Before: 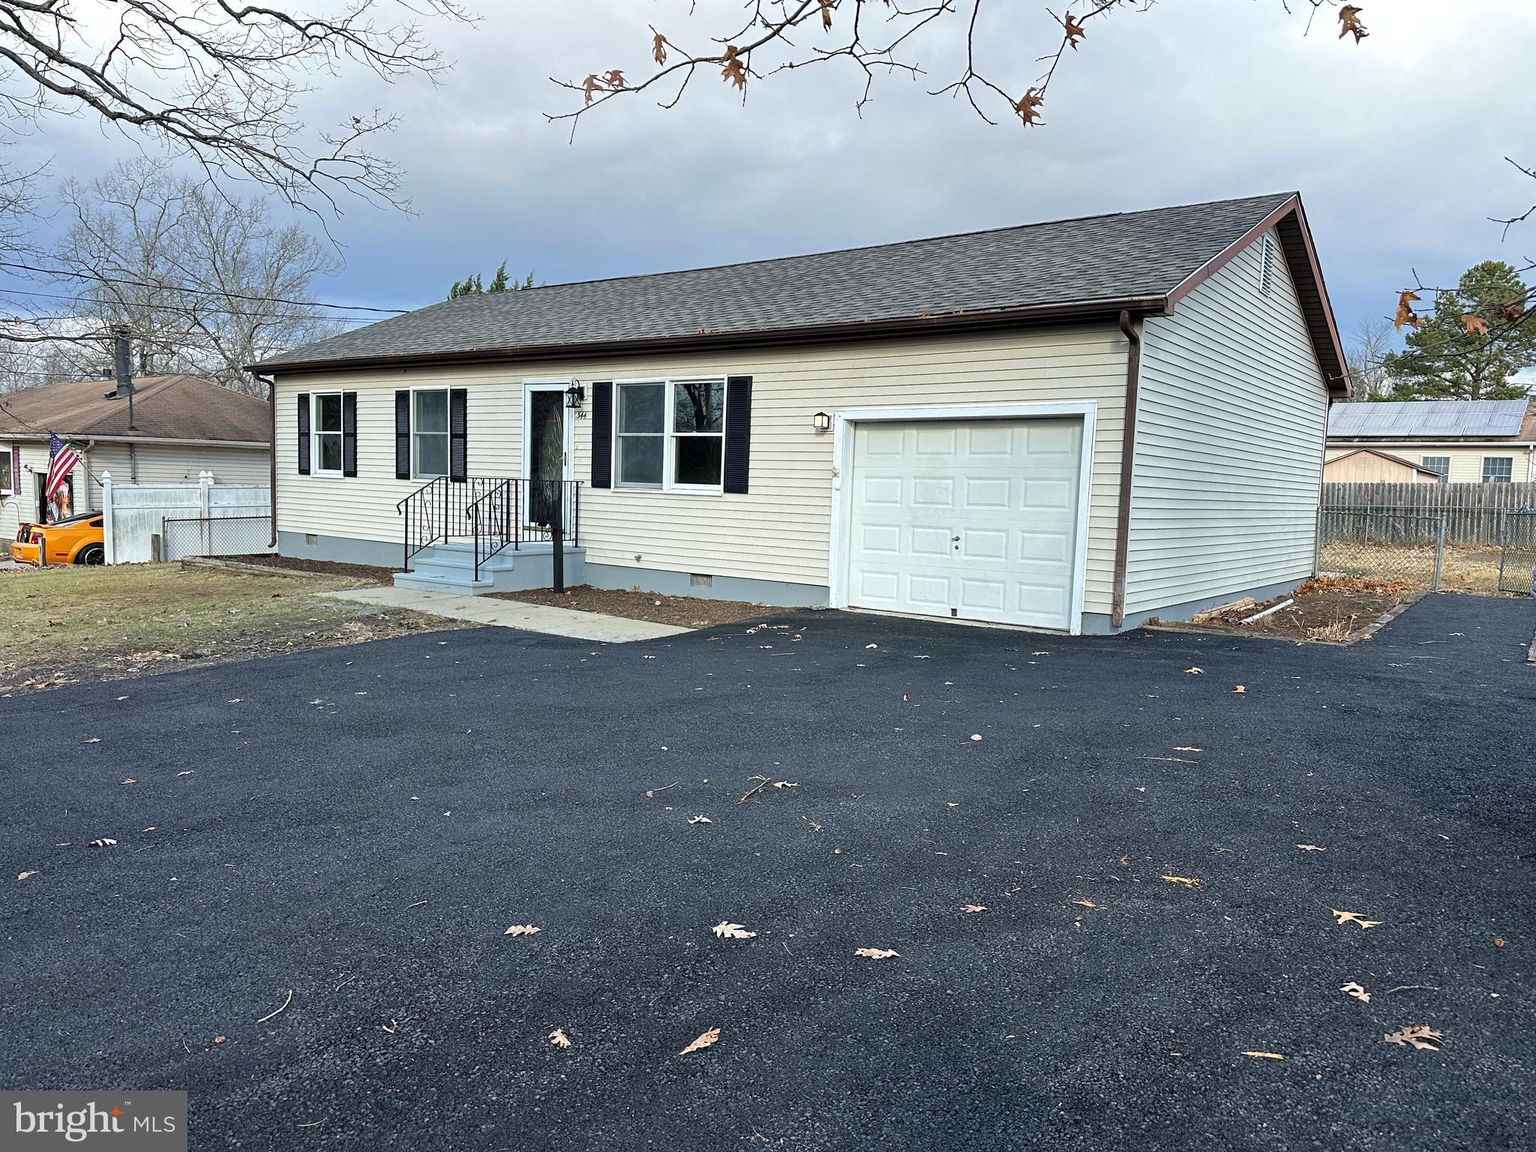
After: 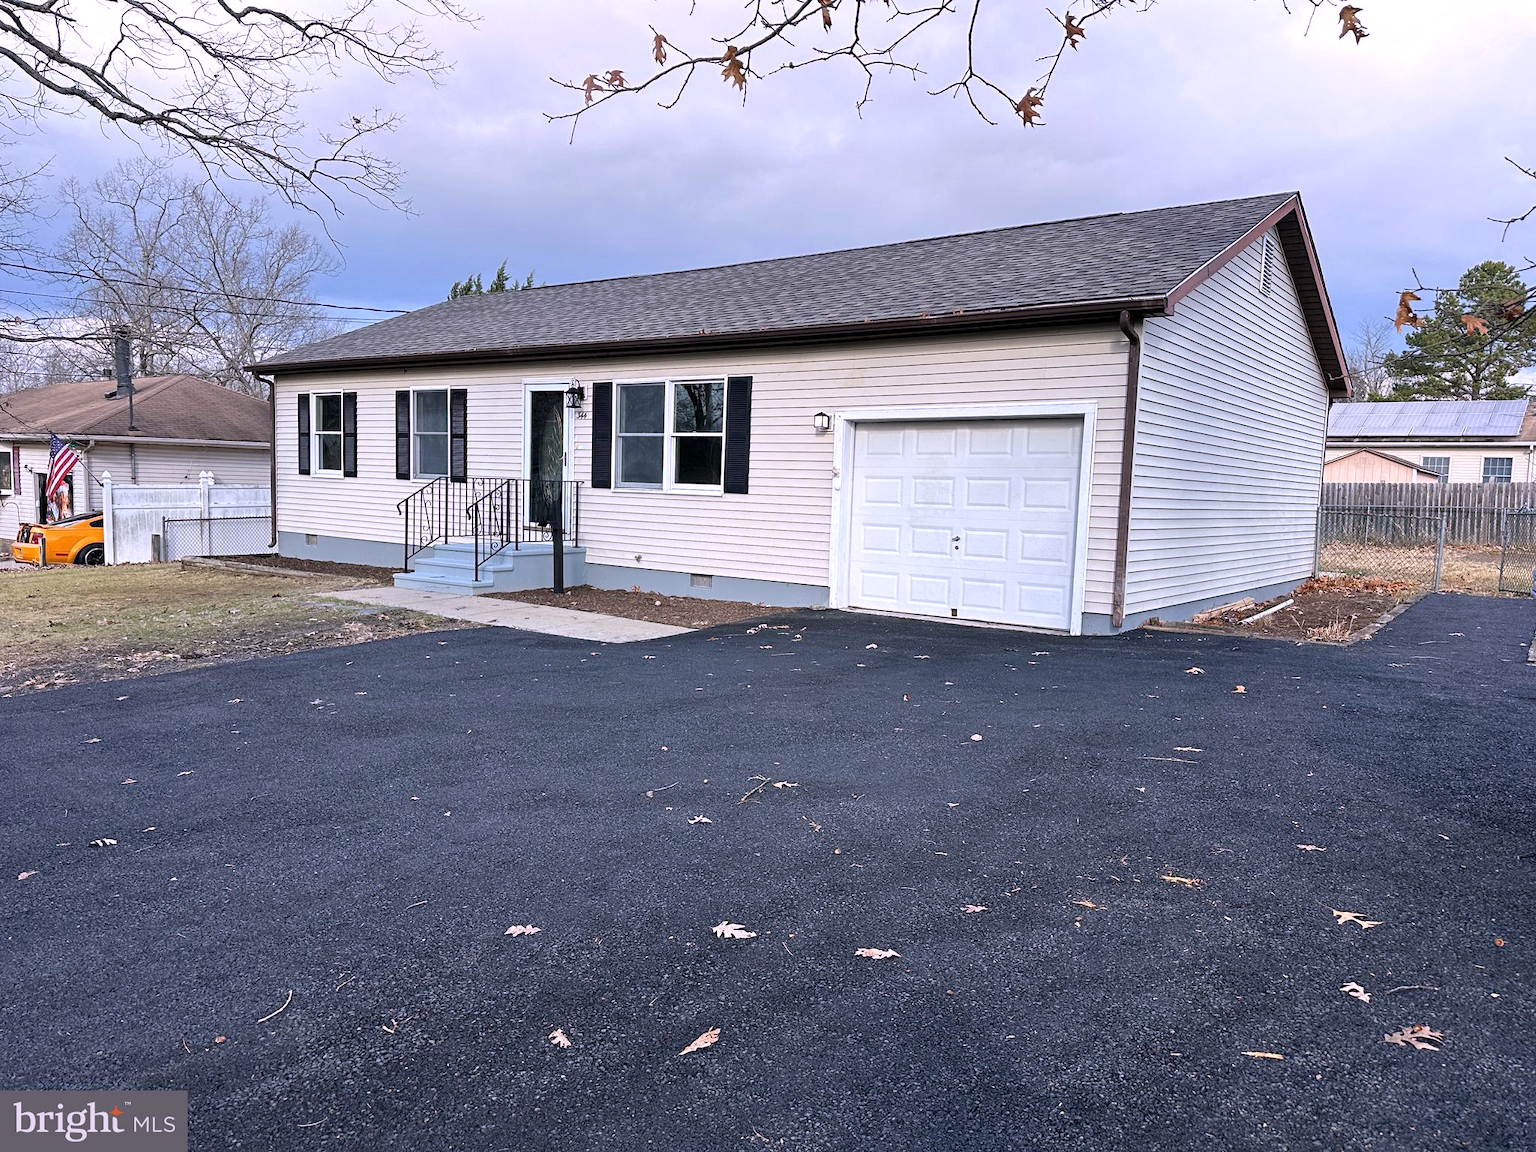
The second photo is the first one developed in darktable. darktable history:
white balance: red 1.066, blue 1.119
contrast brightness saturation: contrast 0.05
